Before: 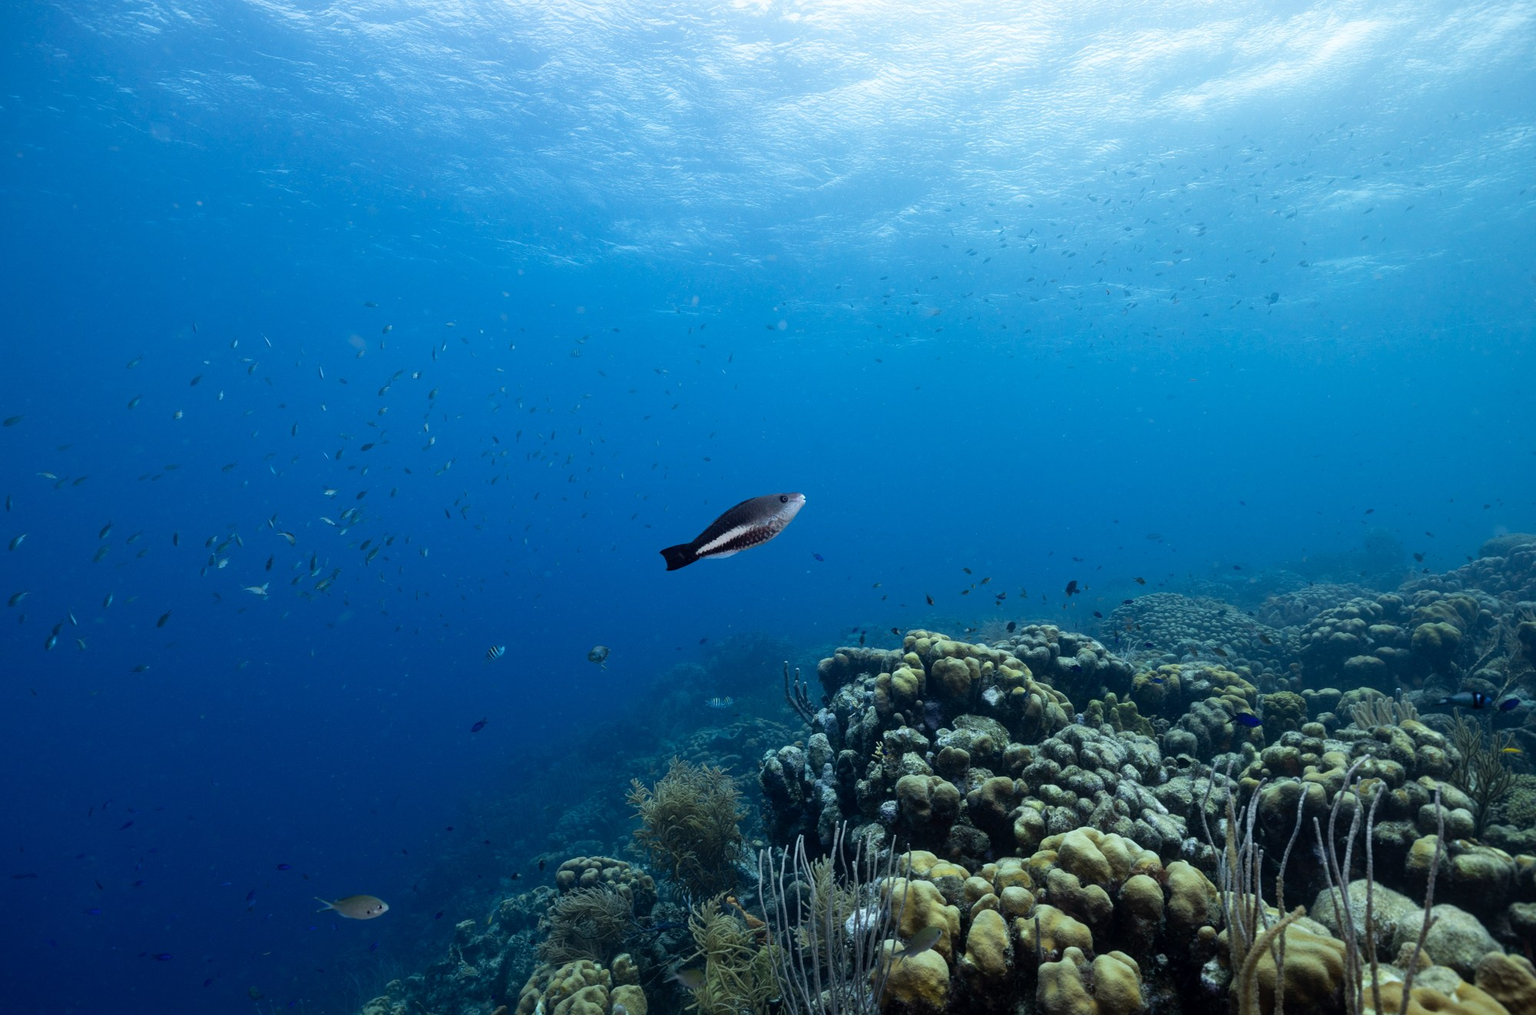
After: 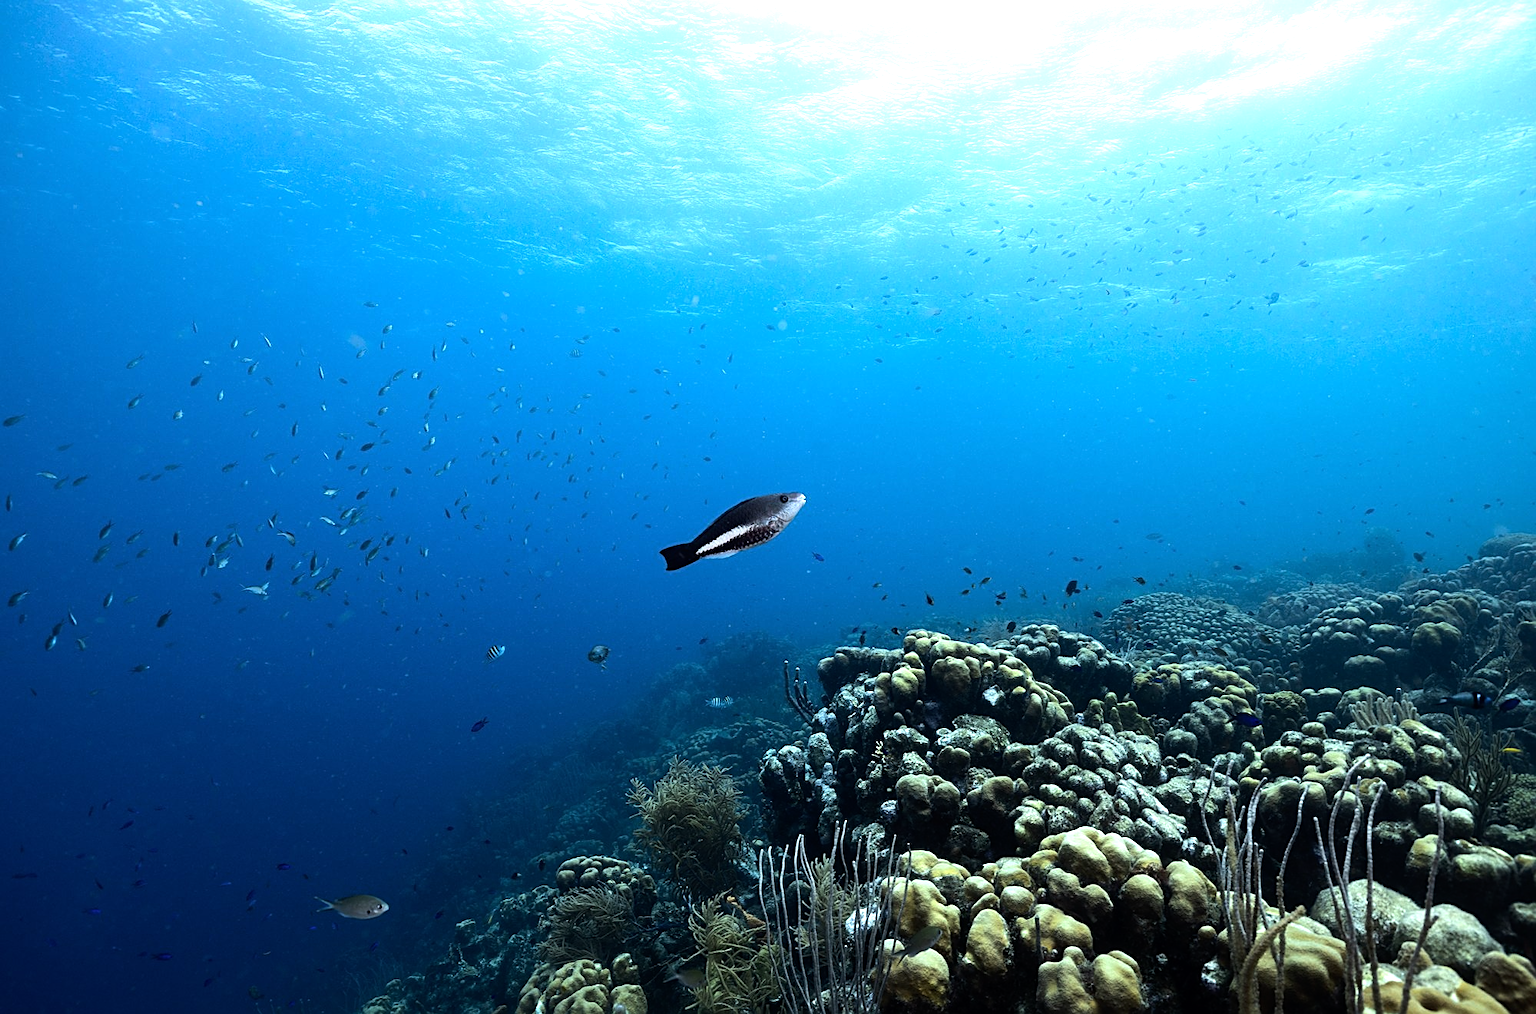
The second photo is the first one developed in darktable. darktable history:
tone equalizer: -8 EV -1.08 EV, -7 EV -1.01 EV, -6 EV -0.867 EV, -5 EV -0.578 EV, -3 EV 0.578 EV, -2 EV 0.867 EV, -1 EV 1.01 EV, +0 EV 1.08 EV, edges refinement/feathering 500, mask exposure compensation -1.57 EV, preserve details no
sharpen: on, module defaults
